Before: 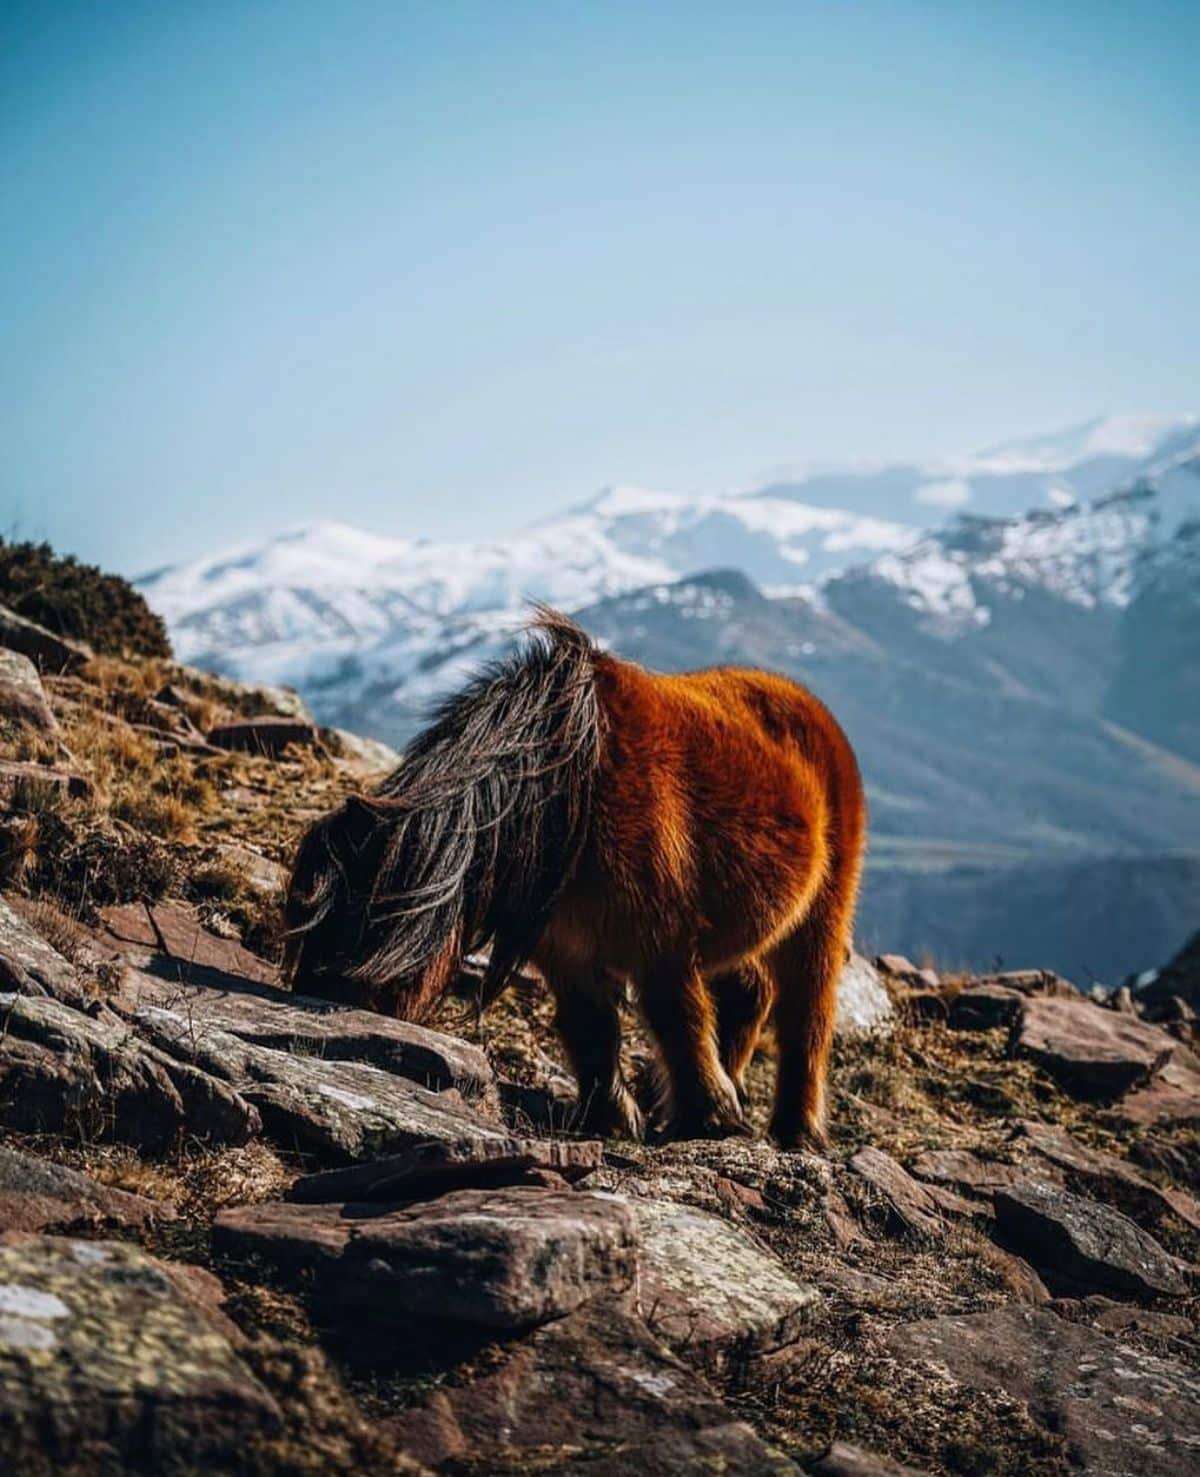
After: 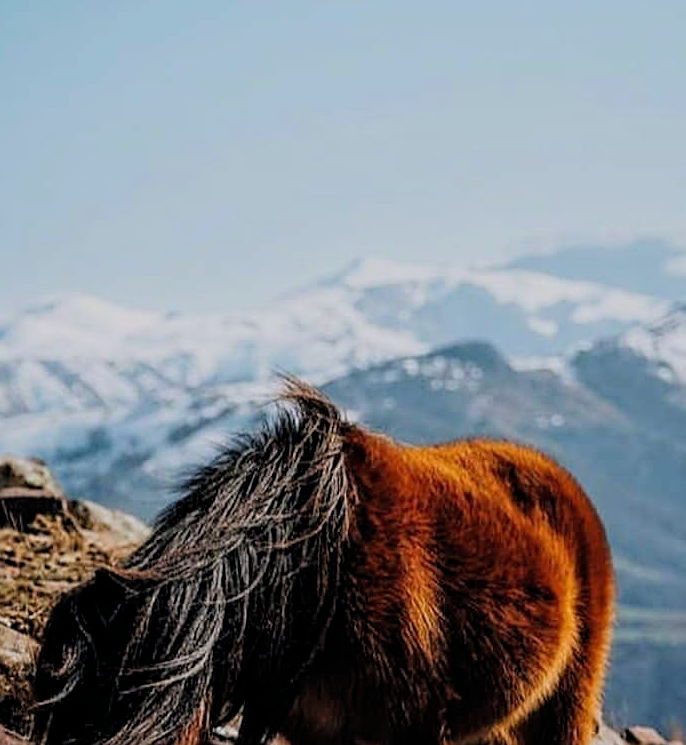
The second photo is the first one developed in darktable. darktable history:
sharpen: on, module defaults
filmic rgb: middle gray luminance 18.42%, black relative exposure -9 EV, white relative exposure 3.75 EV, threshold 6 EV, target black luminance 0%, hardness 4.85, latitude 67.35%, contrast 0.955, highlights saturation mix 20%, shadows ↔ highlights balance 21.36%, add noise in highlights 0, preserve chrominance luminance Y, color science v3 (2019), use custom middle-gray values true, iterations of high-quality reconstruction 0, contrast in highlights soft, enable highlight reconstruction true
crop: left 20.932%, top 15.471%, right 21.848%, bottom 34.081%
